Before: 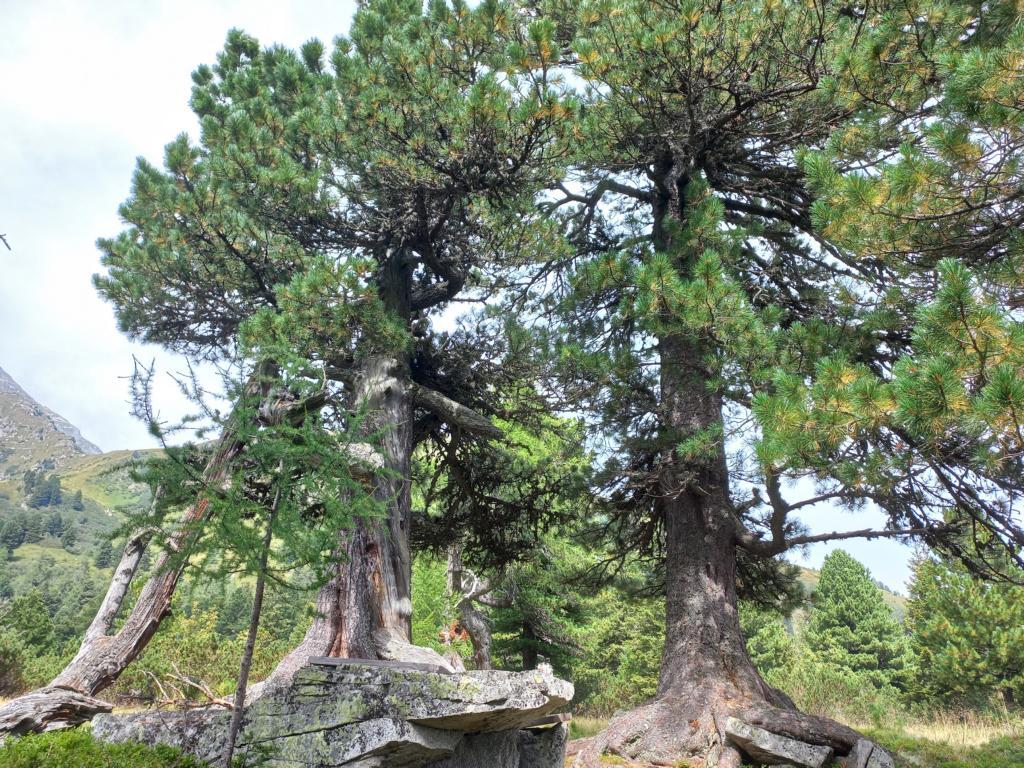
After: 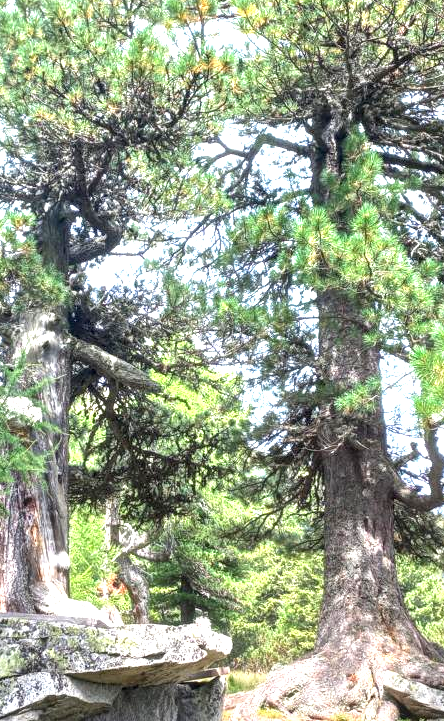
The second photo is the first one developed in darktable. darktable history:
local contrast: on, module defaults
graduated density: rotation -180°, offset 27.42
exposure: black level correction 0, exposure 1.5 EV, compensate exposure bias true, compensate highlight preservation false
crop: left 33.452%, top 6.025%, right 23.155%
